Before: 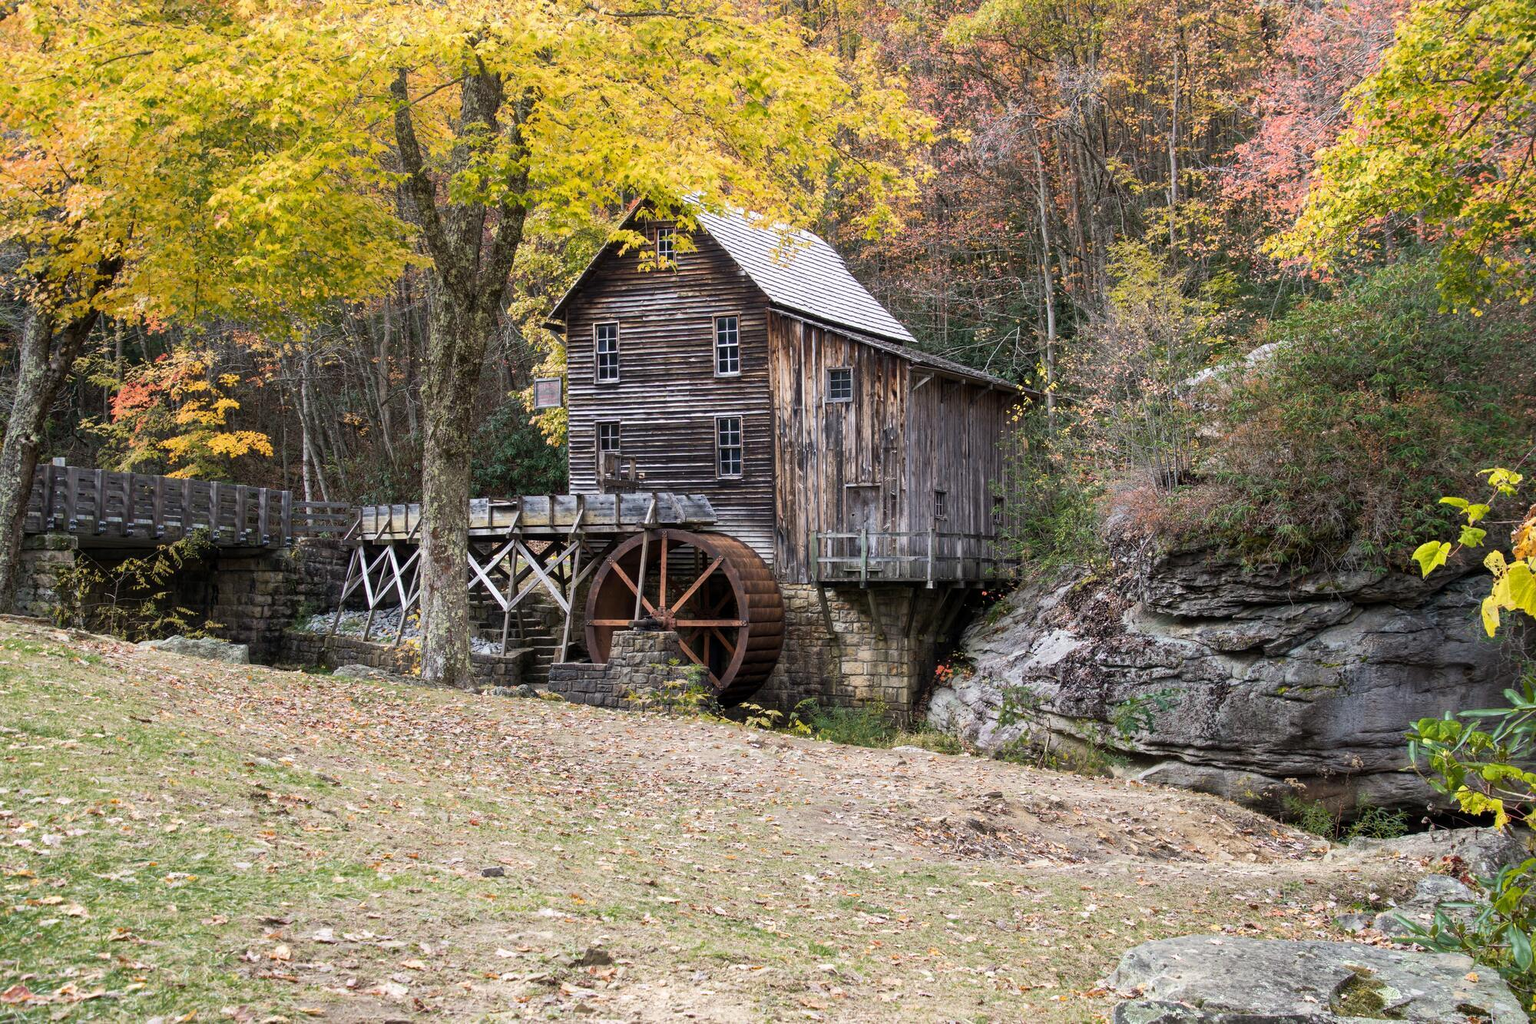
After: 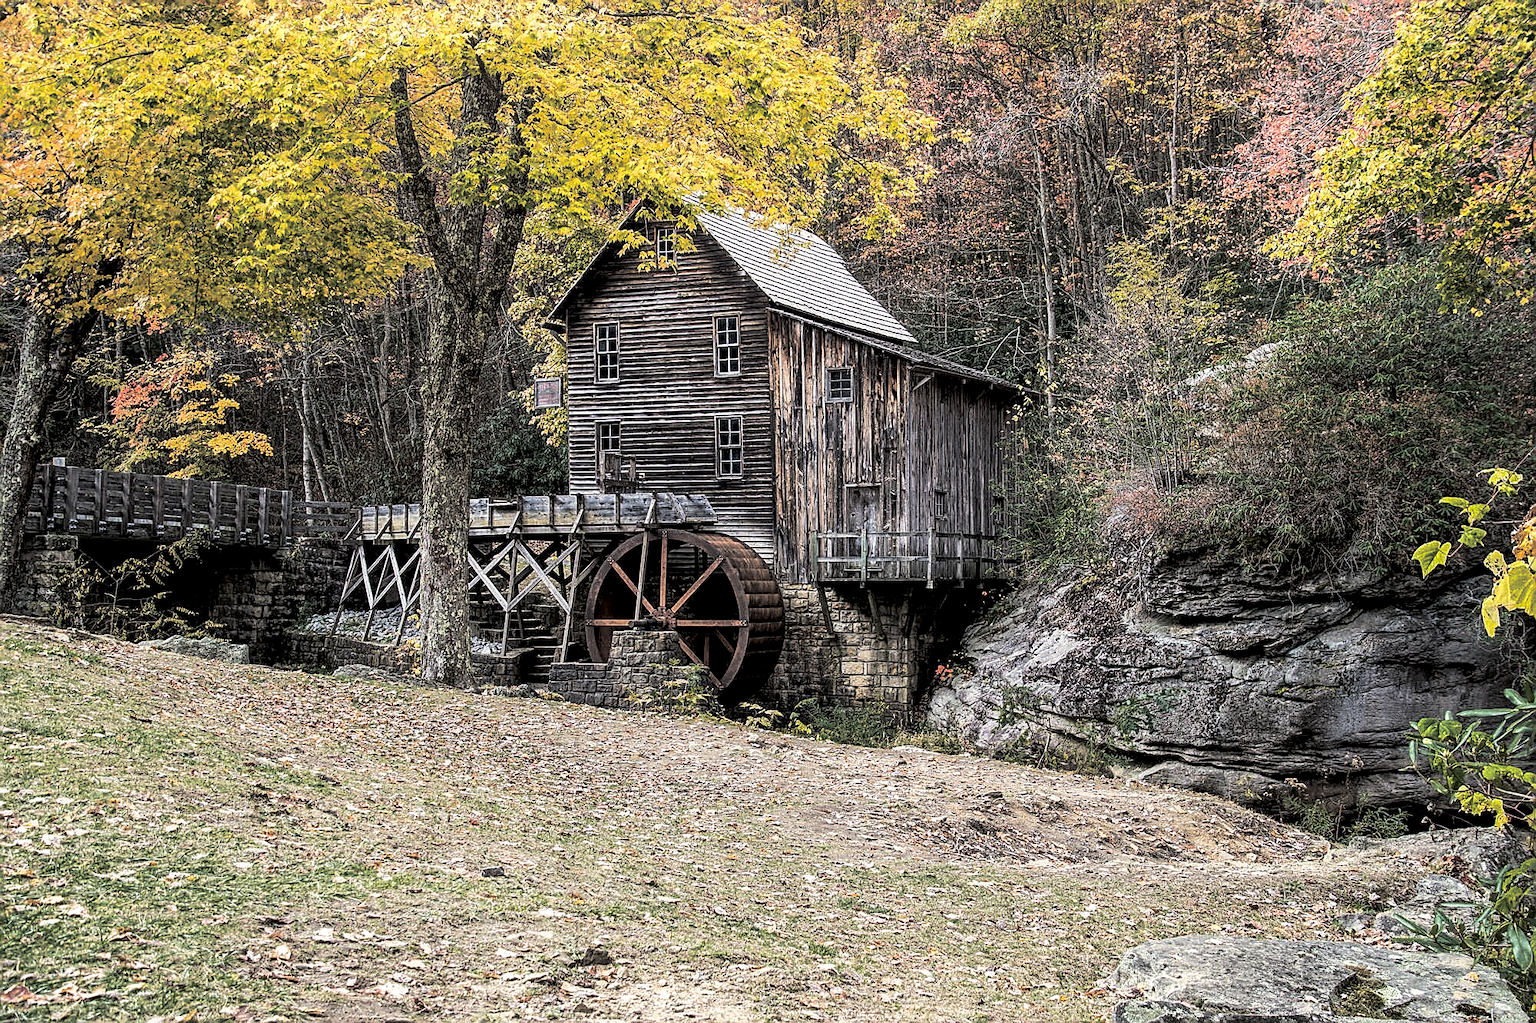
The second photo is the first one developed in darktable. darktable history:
split-toning: shadows › hue 43.2°, shadows › saturation 0, highlights › hue 50.4°, highlights › saturation 1
local contrast: detail 150%
sharpen: radius 1.4, amount 1.25, threshold 0.7
exposure: black level correction 0.011, compensate highlight preservation false
